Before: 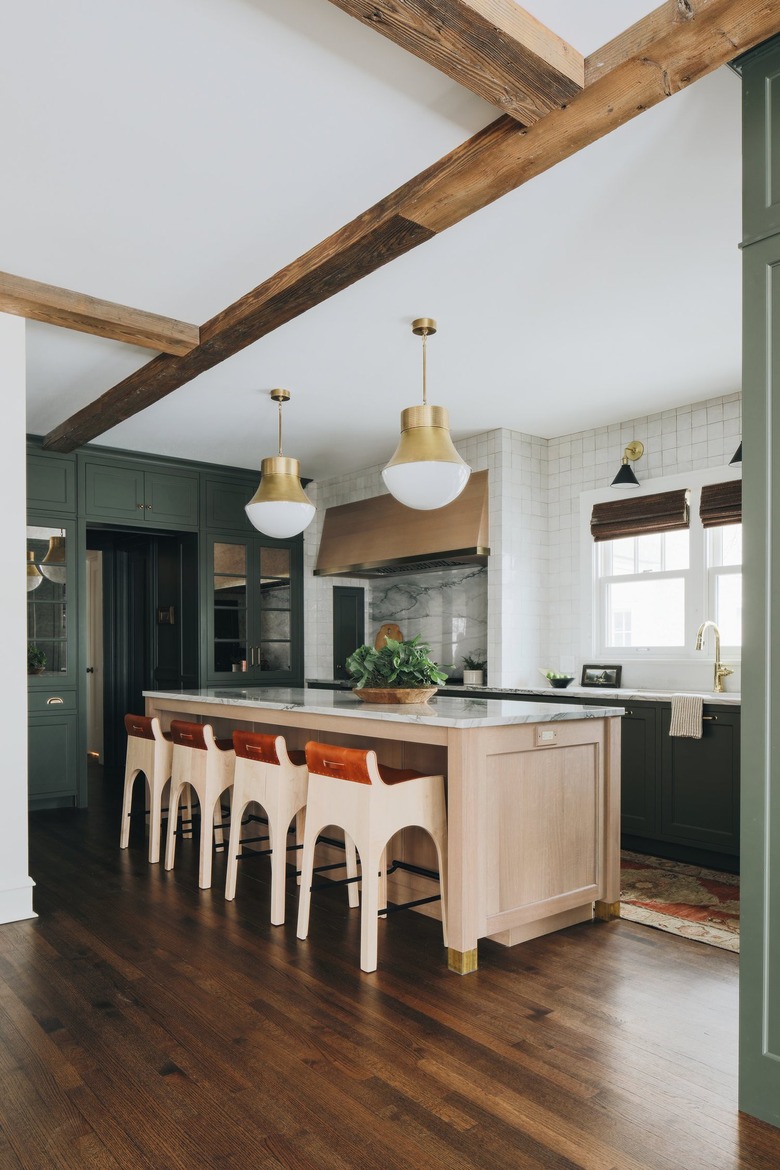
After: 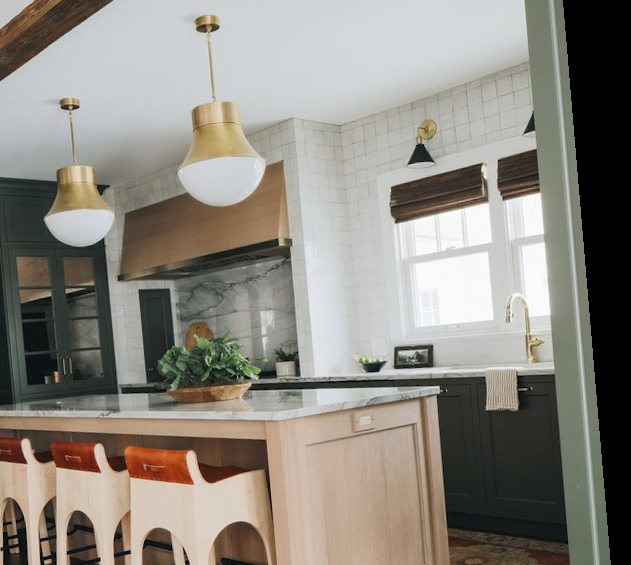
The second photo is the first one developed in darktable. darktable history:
crop and rotate: left 27.938%, top 27.046%, bottom 27.046%
rotate and perspective: rotation -4.86°, automatic cropping off
